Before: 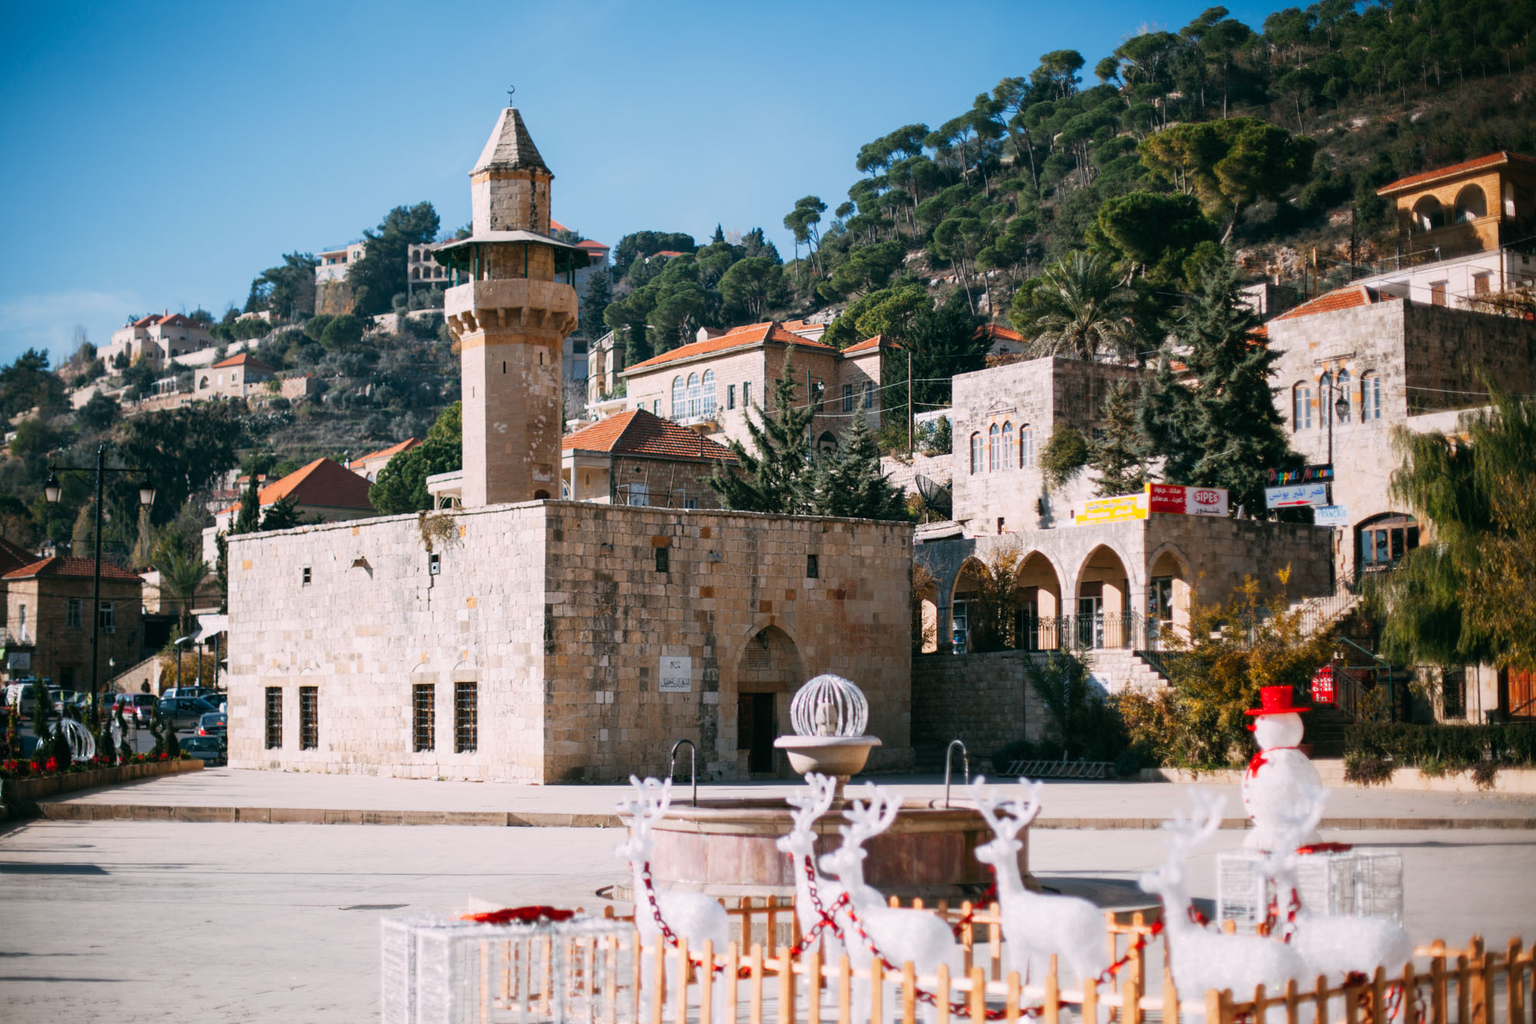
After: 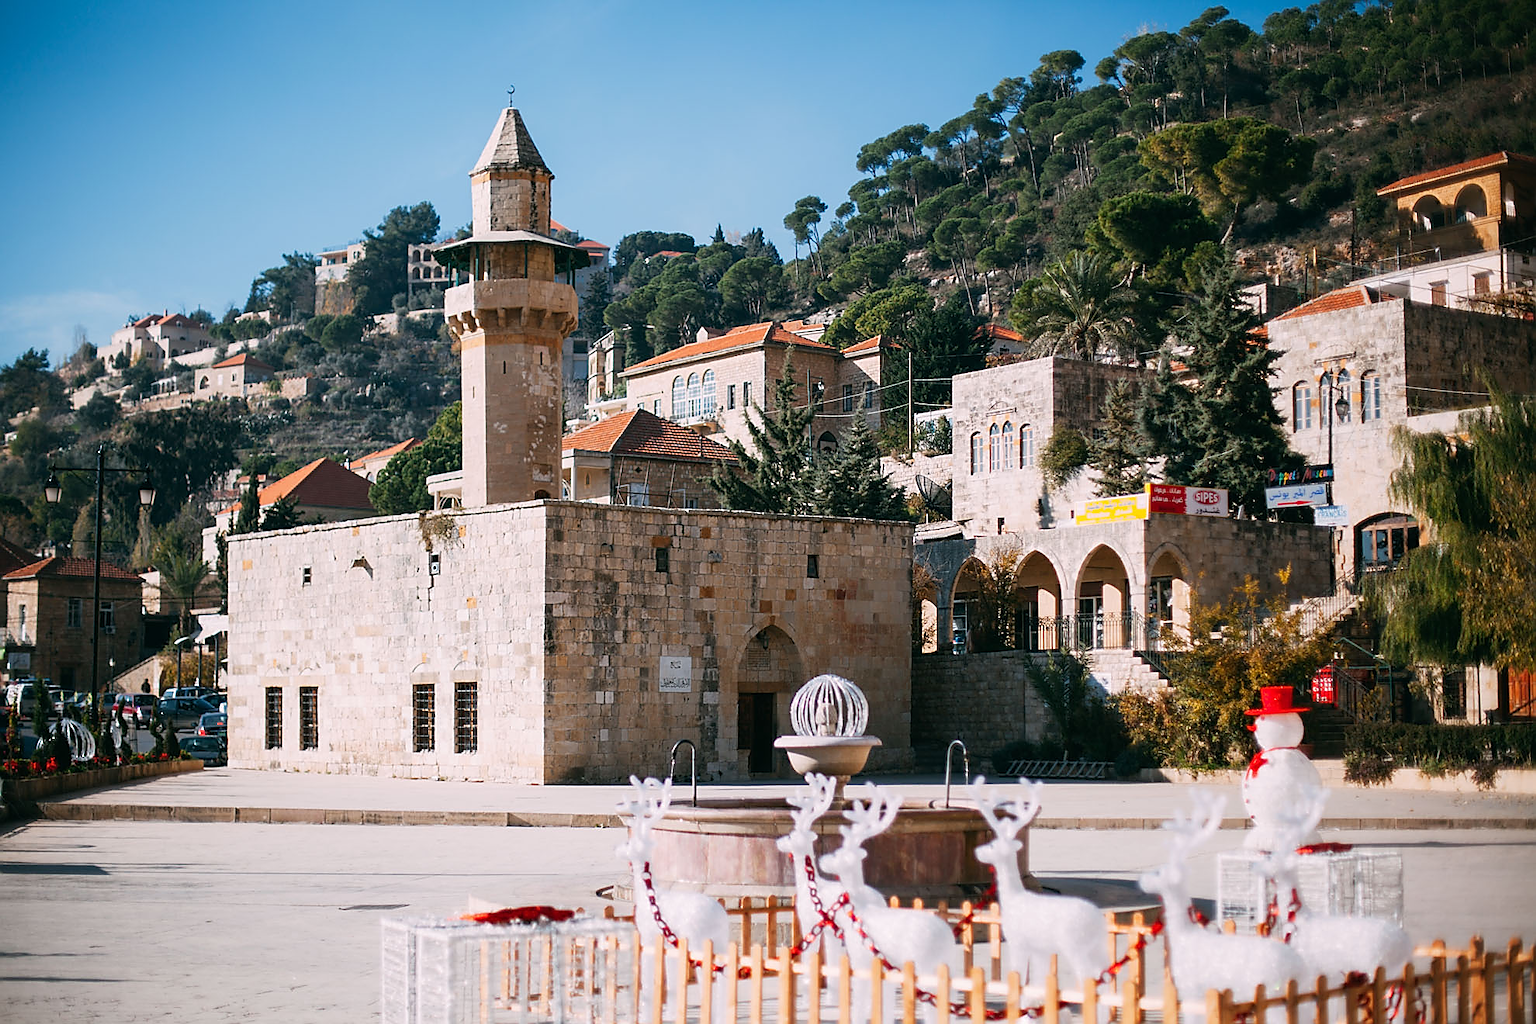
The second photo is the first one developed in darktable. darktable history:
sharpen: radius 1.359, amount 1.251, threshold 0.825
